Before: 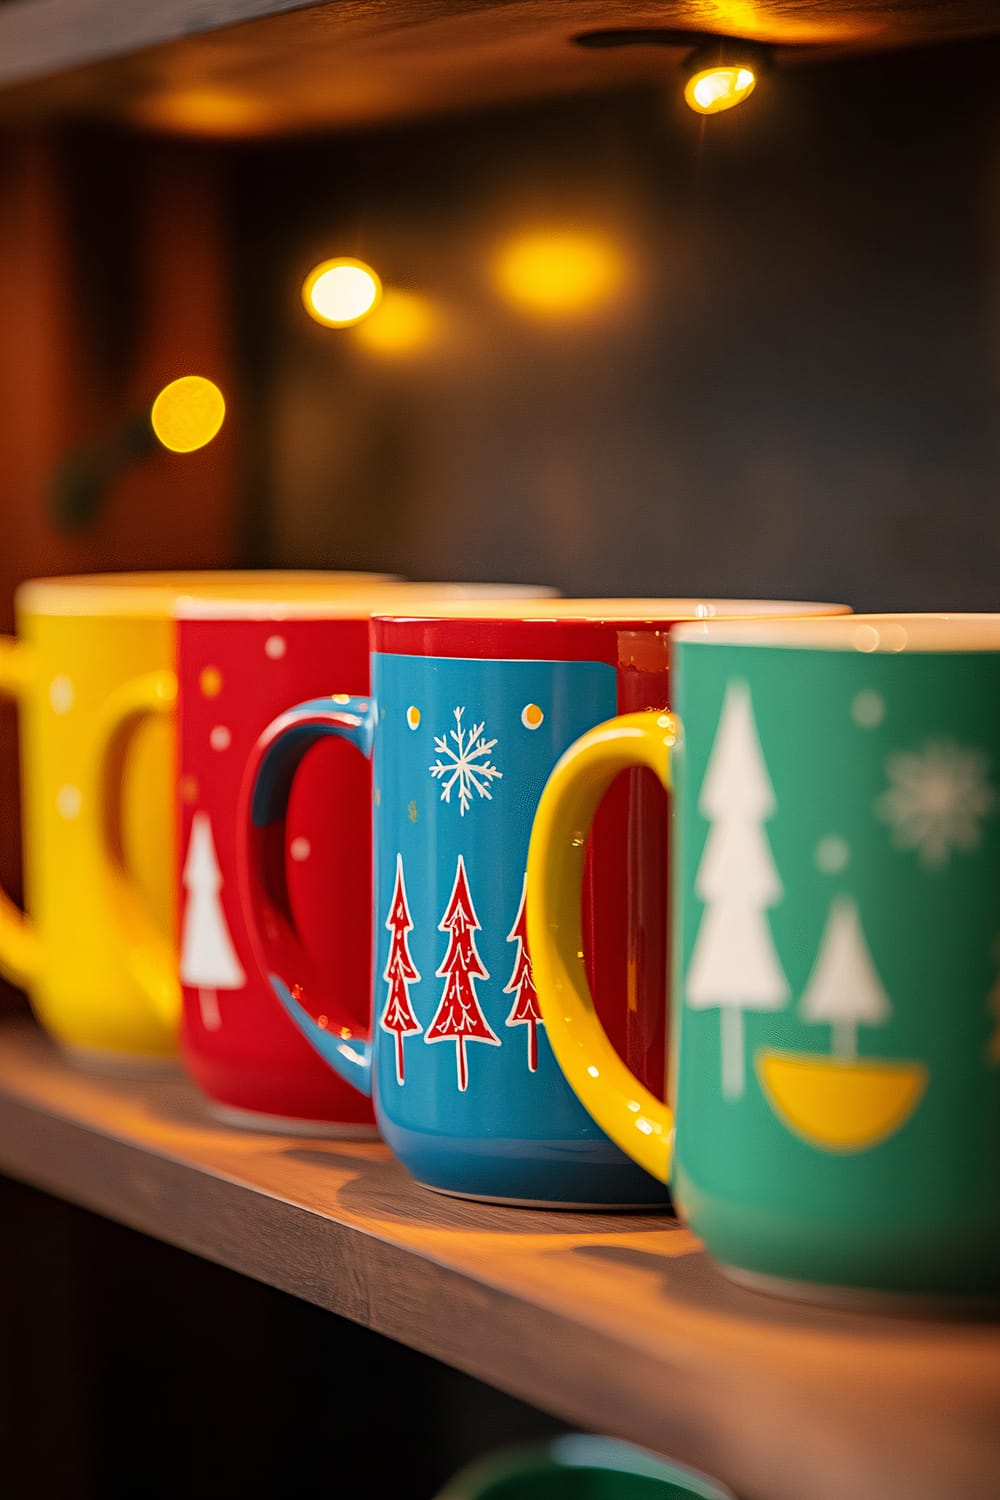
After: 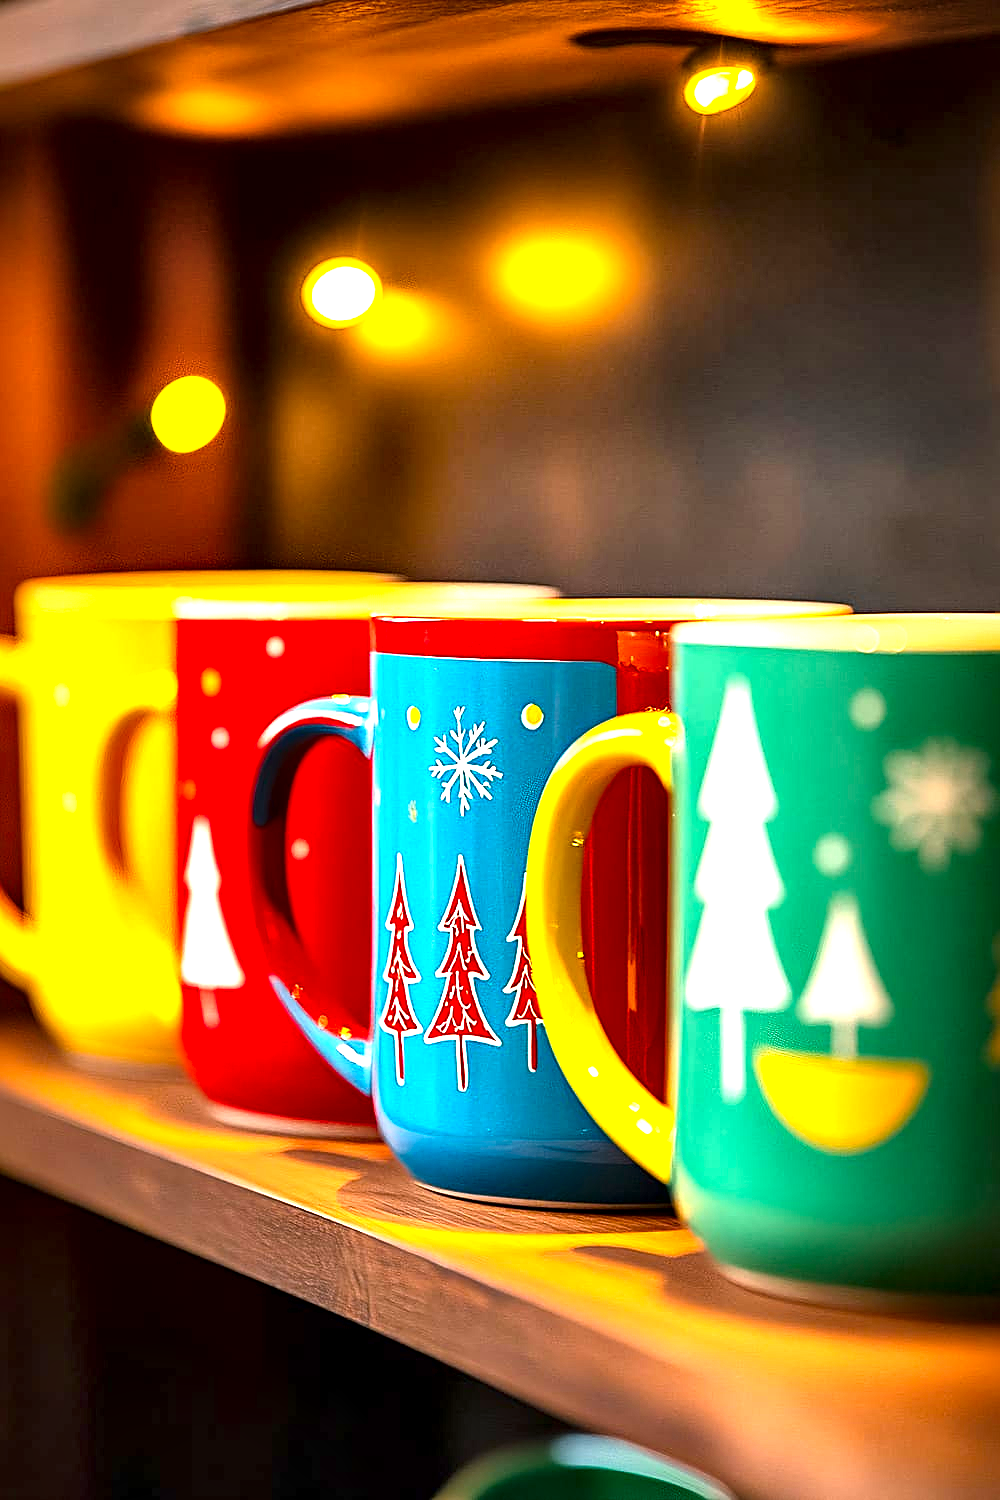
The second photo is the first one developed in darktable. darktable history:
color balance rgb: highlights gain › chroma 0.253%, highlights gain › hue 332.7°, perceptual saturation grading › global saturation 29.954%, global vibrance 14.601%
local contrast: mode bilateral grid, contrast 44, coarseness 69, detail 212%, midtone range 0.2
sharpen: on, module defaults
exposure: black level correction 0, exposure 1.2 EV, compensate exposure bias true, compensate highlight preservation false
